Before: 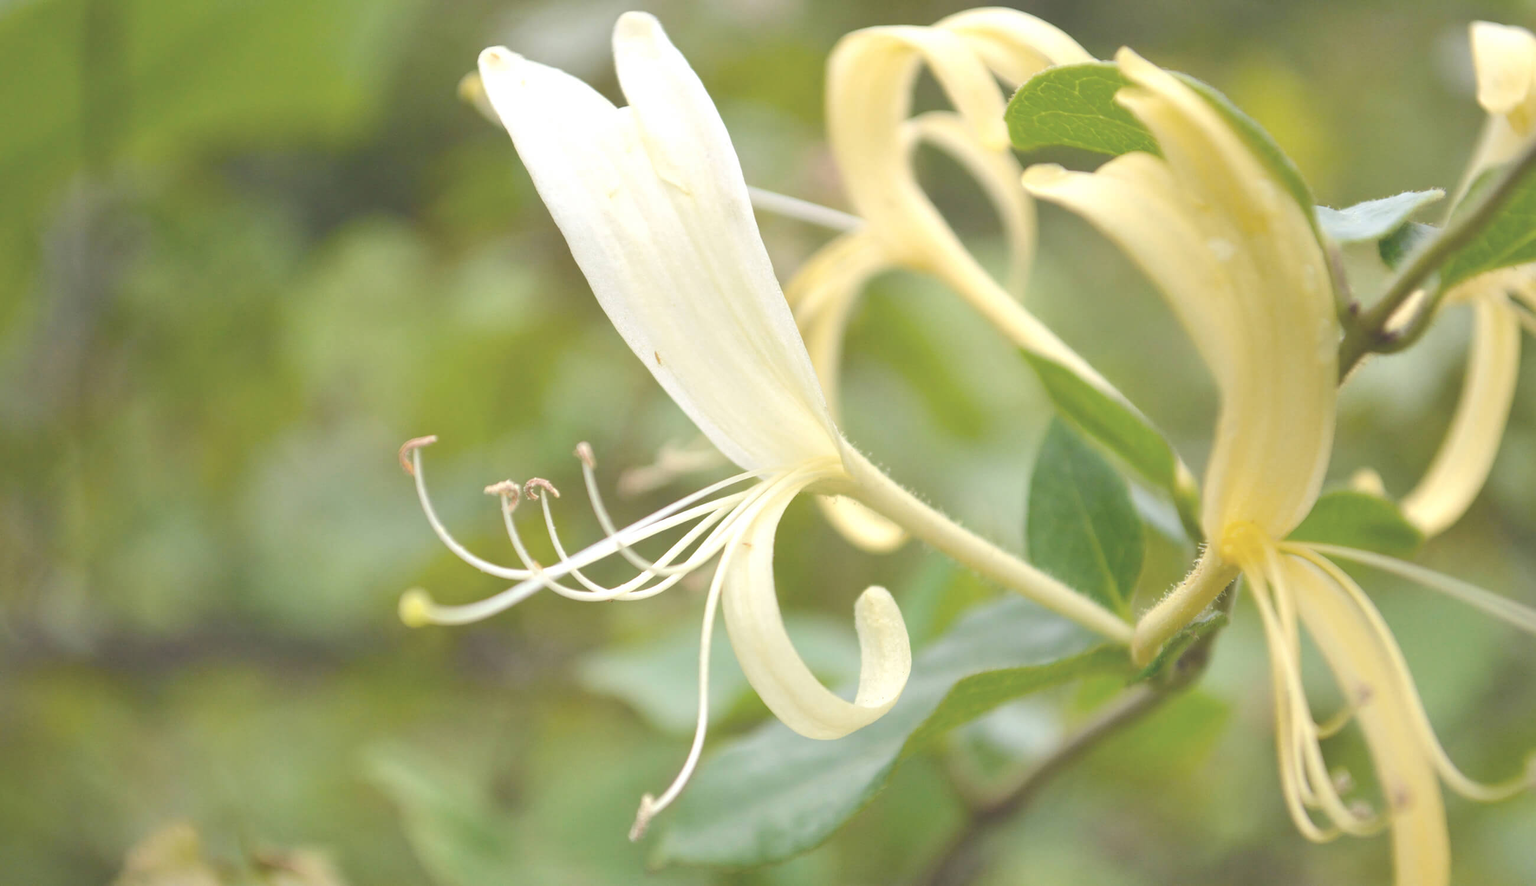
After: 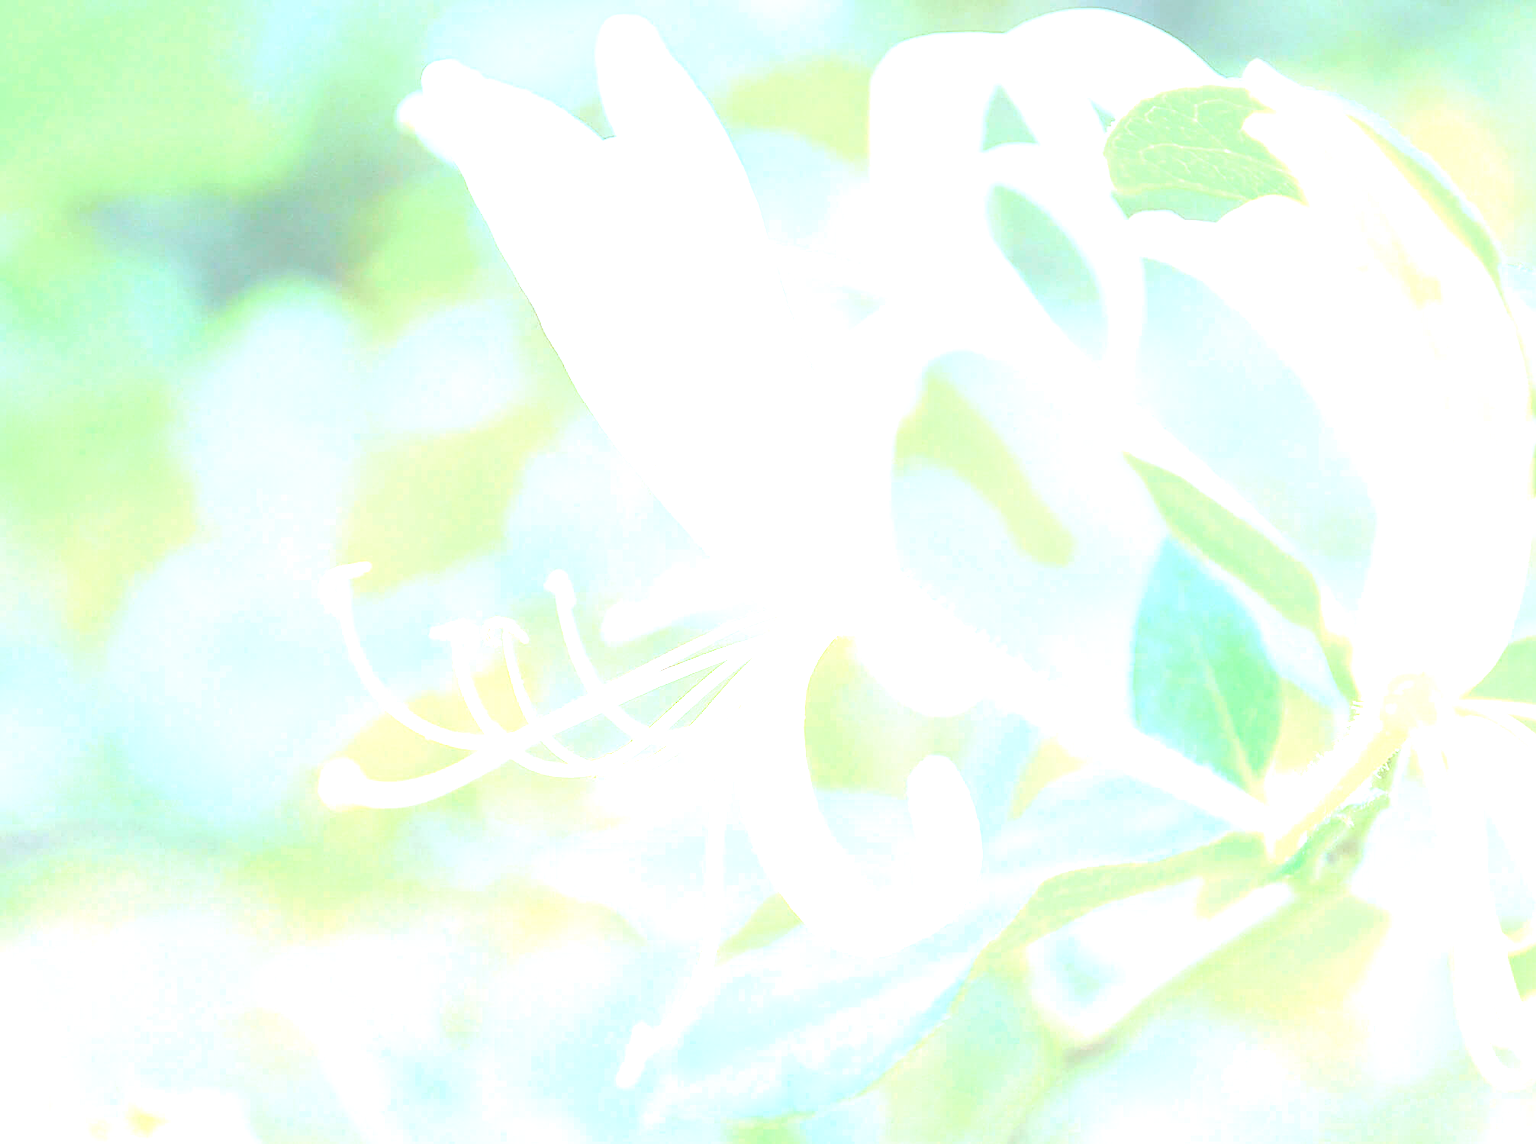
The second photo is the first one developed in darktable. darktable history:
color correction: highlights a* -14.62, highlights b* -16.22, shadows a* 10.12, shadows b* 29.4
graduated density: hue 238.83°, saturation 50%
exposure: exposure 2.207 EV, compensate highlight preservation false
sharpen: on, module defaults
levels: levels [0.036, 0.364, 0.827]
crop: left 9.88%, right 12.664%
